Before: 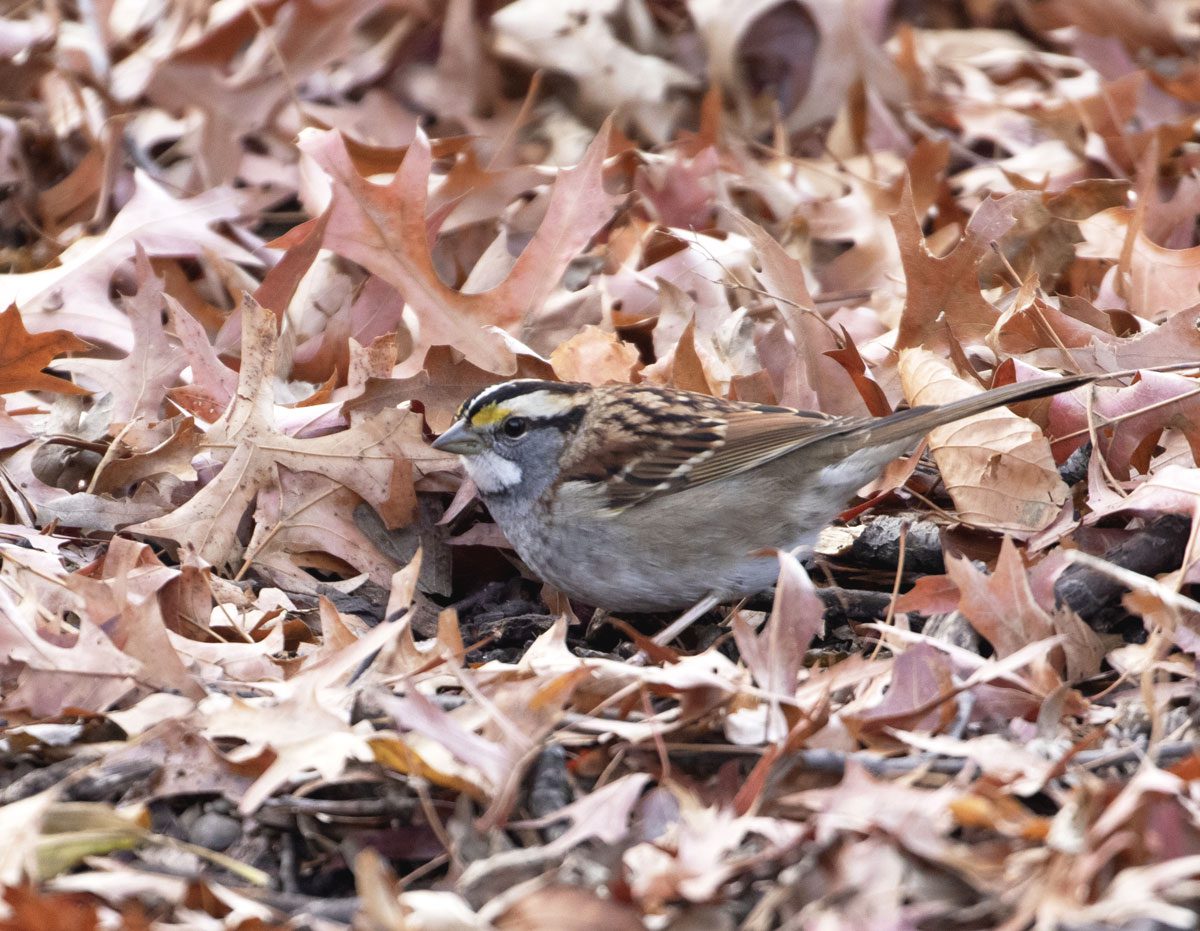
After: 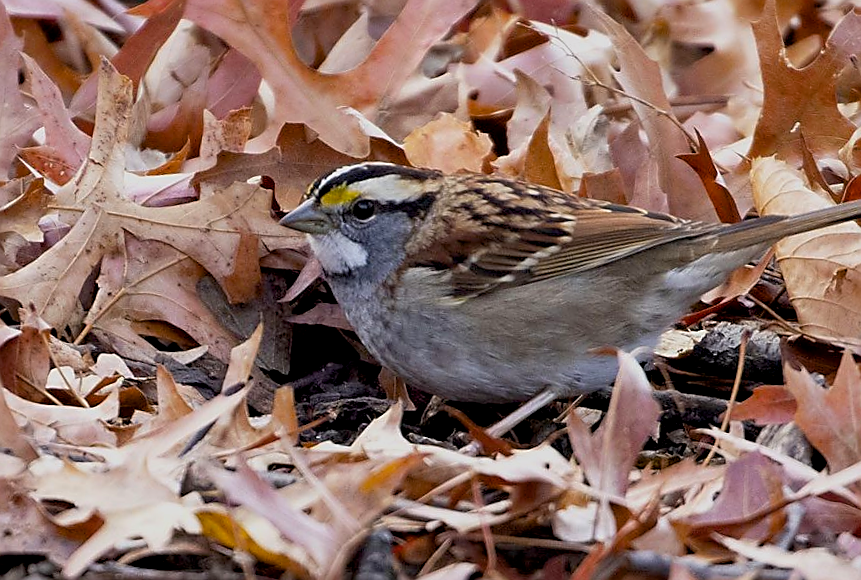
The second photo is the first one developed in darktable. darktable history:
exposure: black level correction 0.011, exposure -0.479 EV, compensate highlight preservation false
color balance rgb: power › hue 316.37°, perceptual saturation grading › global saturation 31.144%, global vibrance 14.497%
crop and rotate: angle -3.8°, left 9.8%, top 20.622%, right 12.426%, bottom 11.839%
contrast equalizer: octaves 7, y [[0.5, 0.5, 0.472, 0.5, 0.5, 0.5], [0.5 ×6], [0.5 ×6], [0 ×6], [0 ×6]], mix -0.297
sharpen: radius 1.37, amount 1.258, threshold 0.753
